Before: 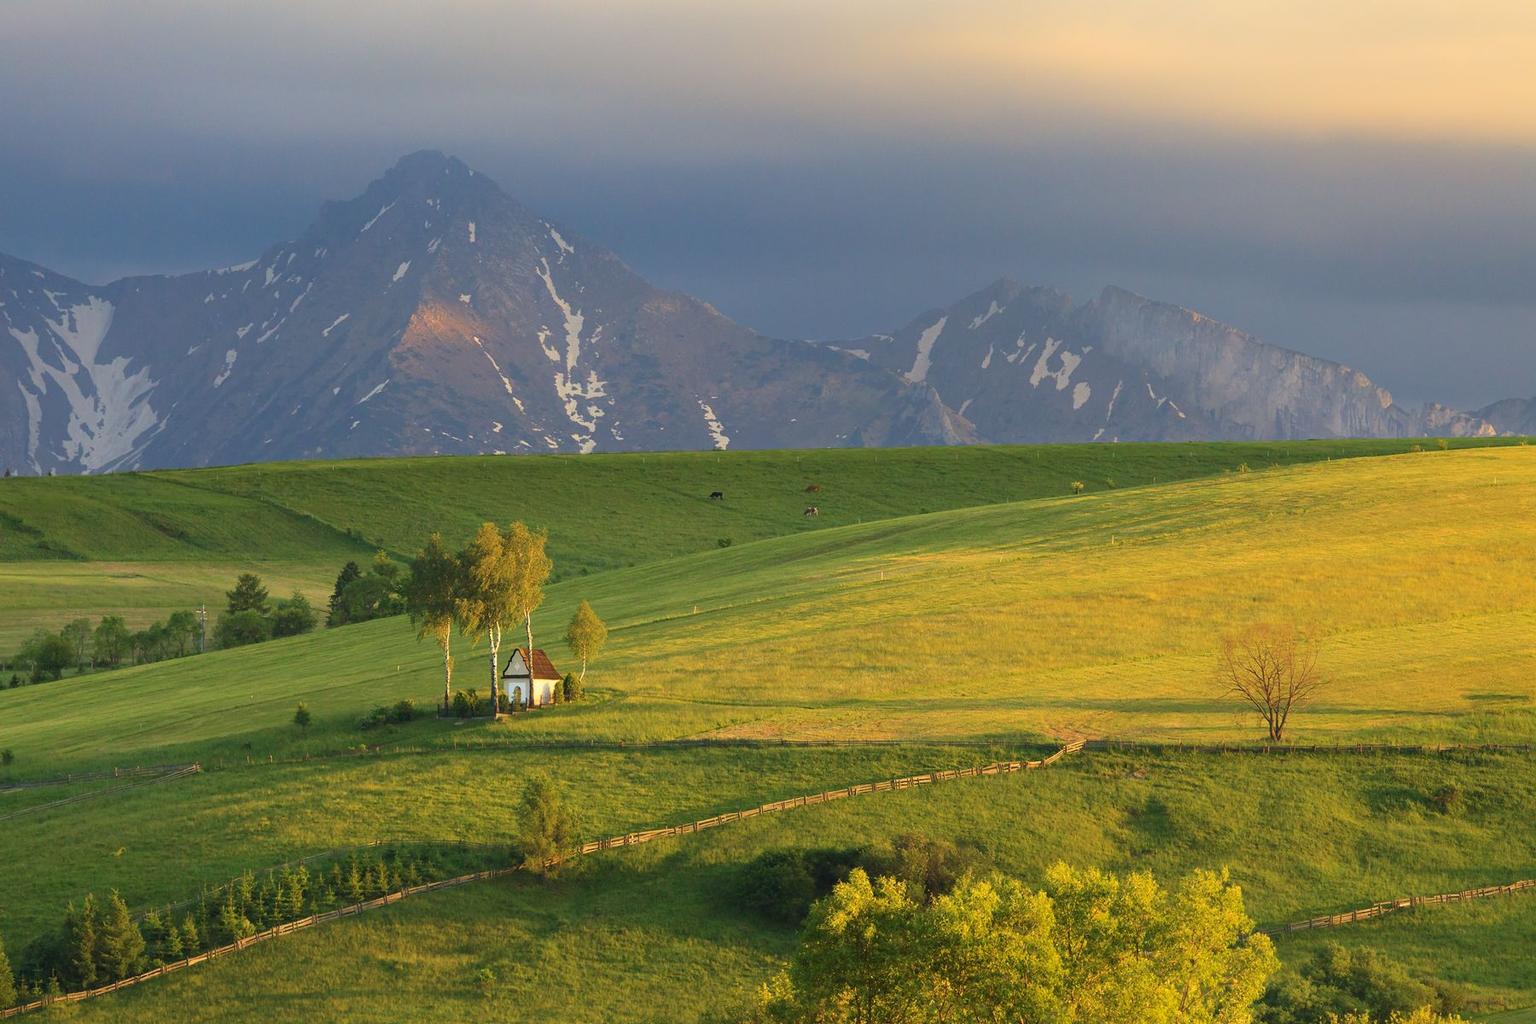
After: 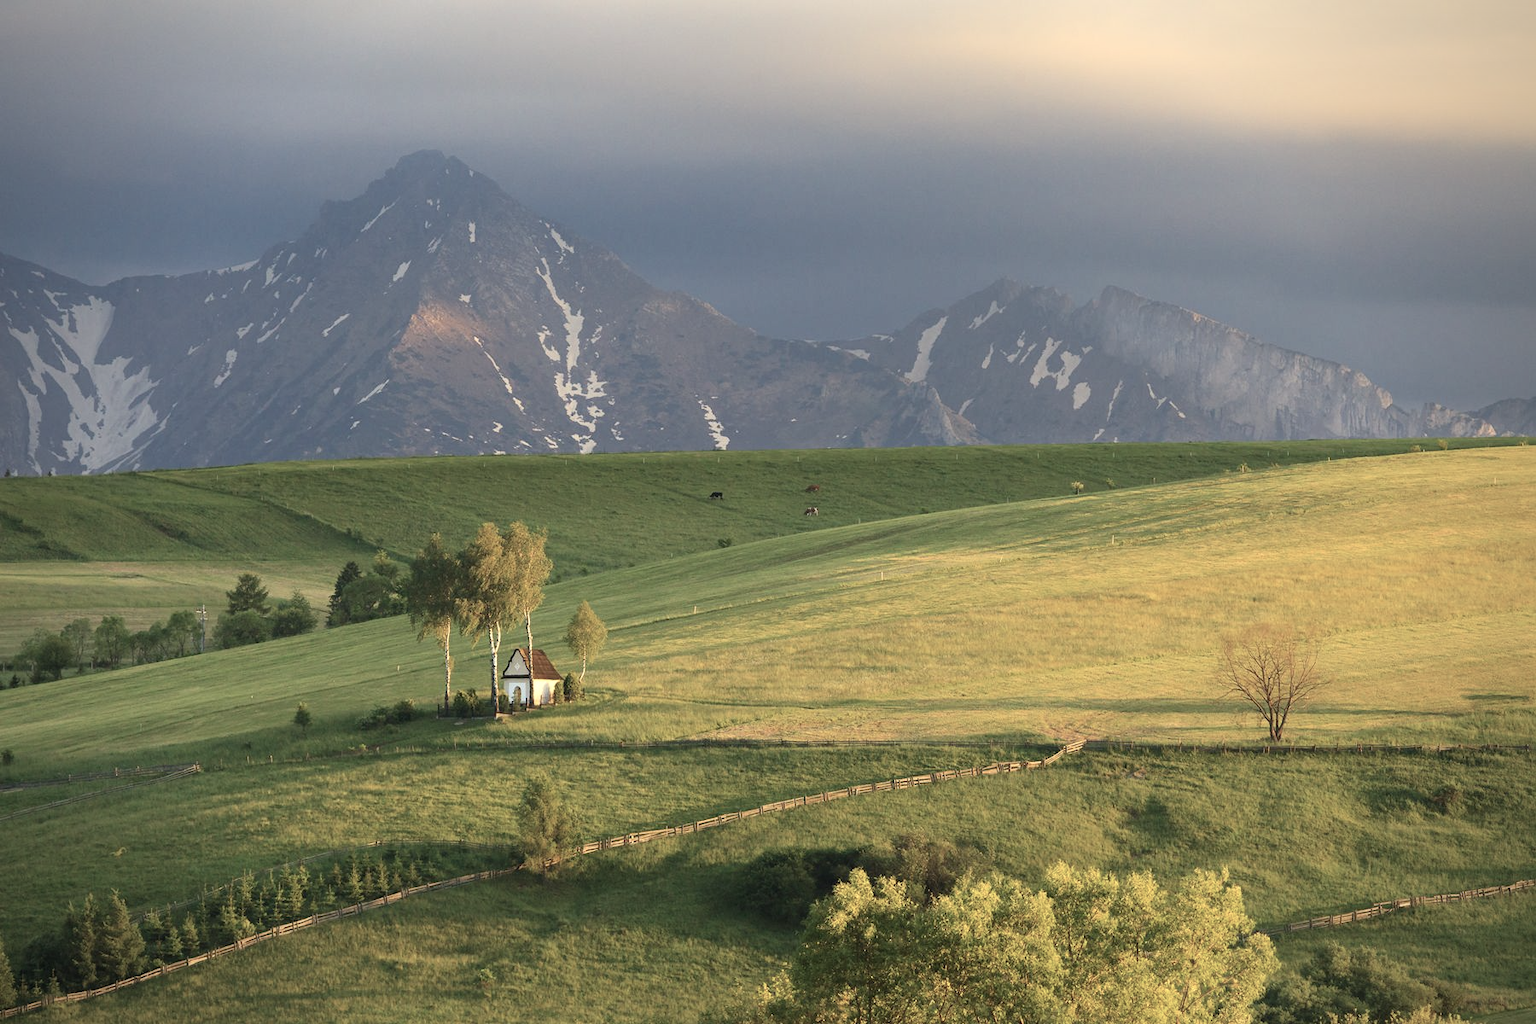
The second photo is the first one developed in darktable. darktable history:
contrast brightness saturation: contrast 0.1, saturation -0.379
vignetting: fall-off radius 61.25%, brightness -0.581, saturation -0.115
exposure: exposure 0.2 EV, compensate exposure bias true, compensate highlight preservation false
